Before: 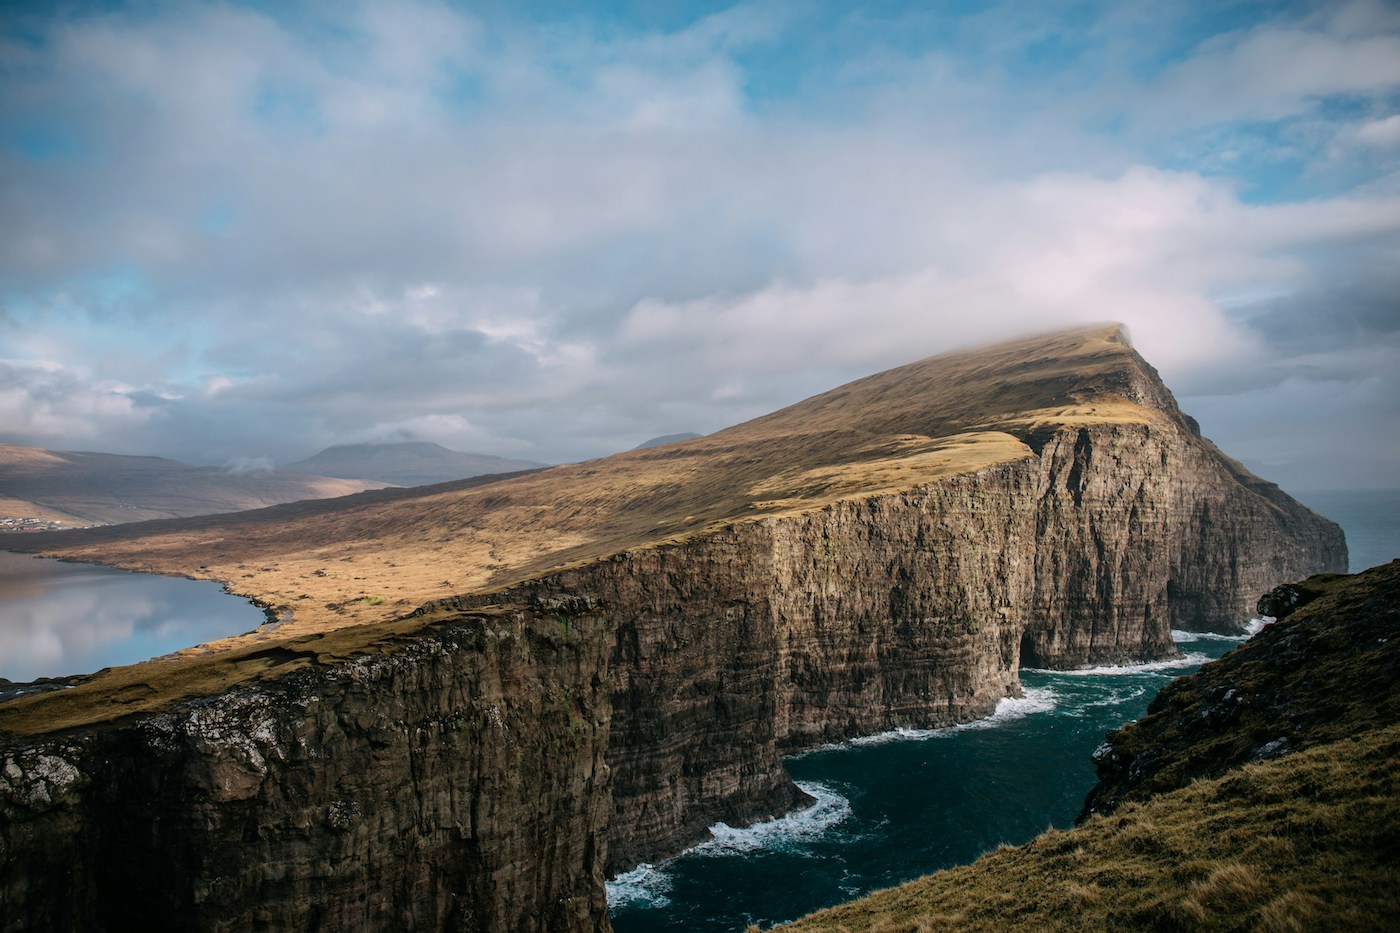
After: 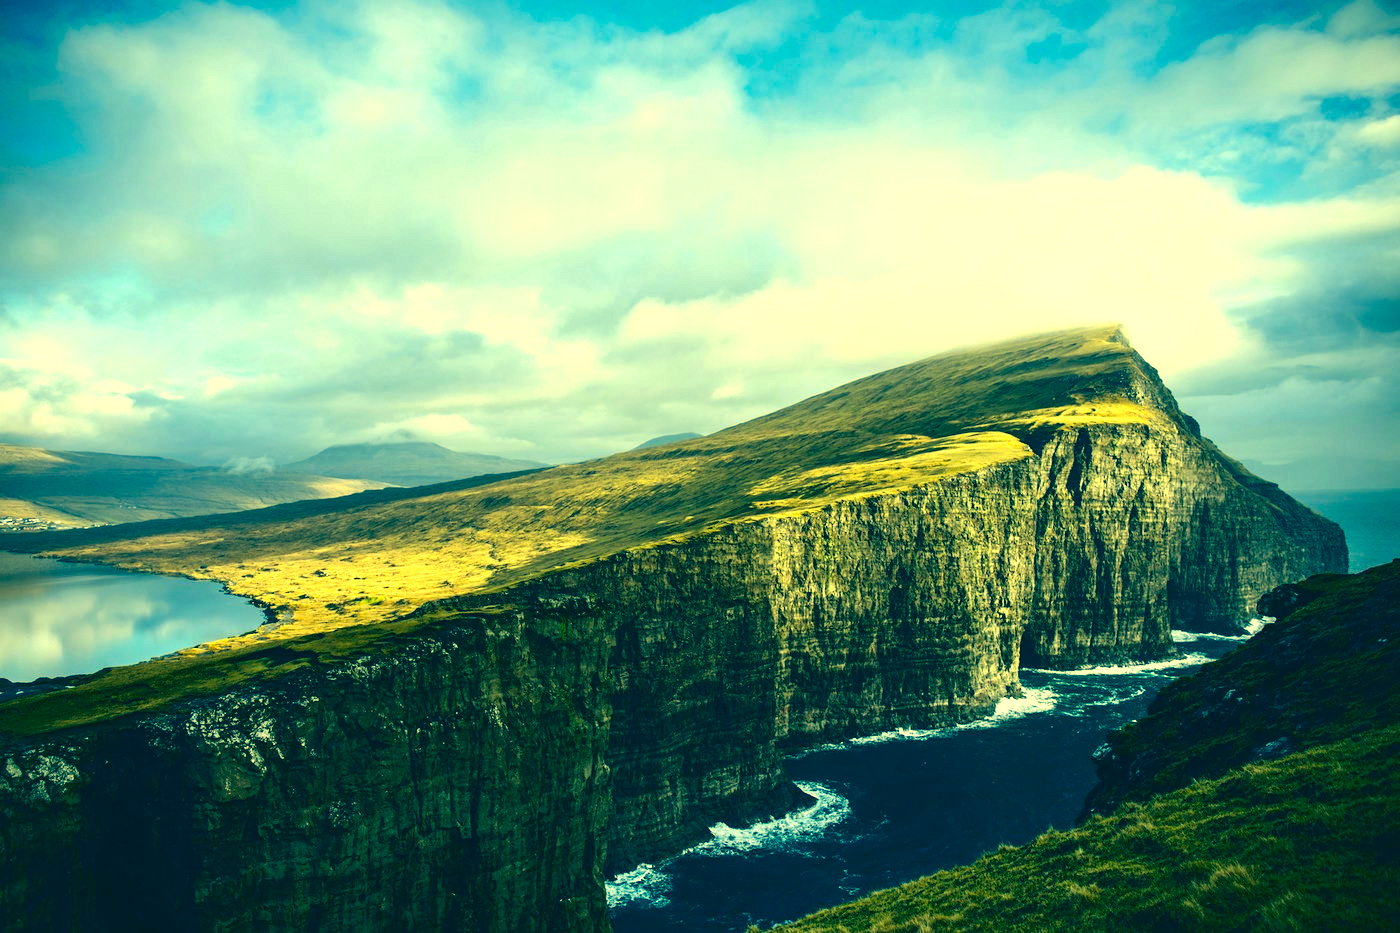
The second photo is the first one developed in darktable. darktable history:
shadows and highlights: shadows 61.77, white point adjustment 0.41, highlights -33.53, compress 83.97%
exposure: black level correction 0, exposure 1.104 EV, compensate exposure bias true, compensate highlight preservation false
color correction: highlights a* -16.02, highlights b* 39.92, shadows a* -39.79, shadows b* -26.74
contrast brightness saturation: contrast 0.097, brightness -0.264, saturation 0.149
